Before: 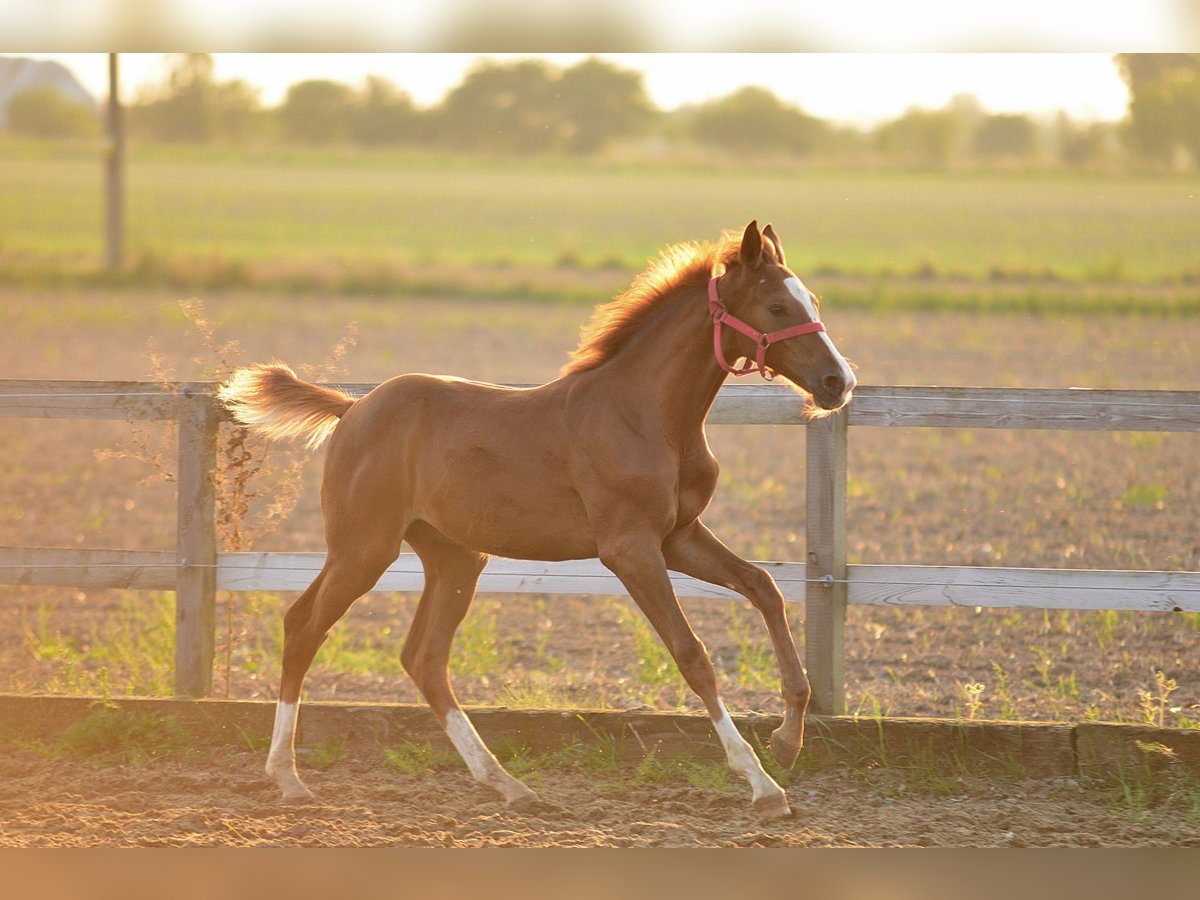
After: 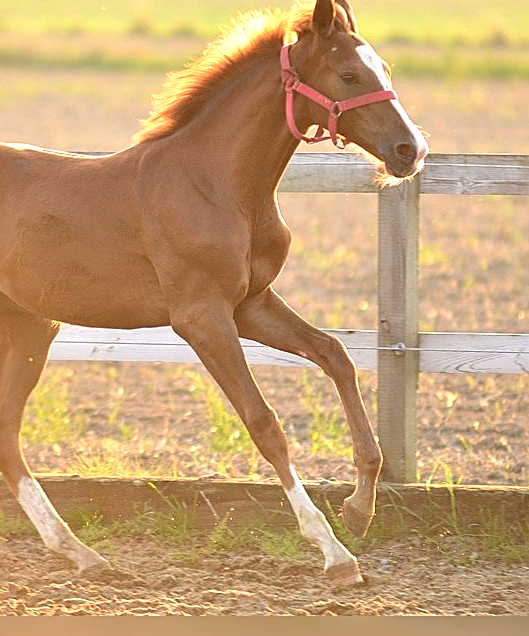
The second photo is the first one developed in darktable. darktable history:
crop: left 35.695%, top 25.793%, right 20.178%, bottom 3.434%
exposure: exposure 0.643 EV, compensate highlight preservation false
sharpen: on, module defaults
